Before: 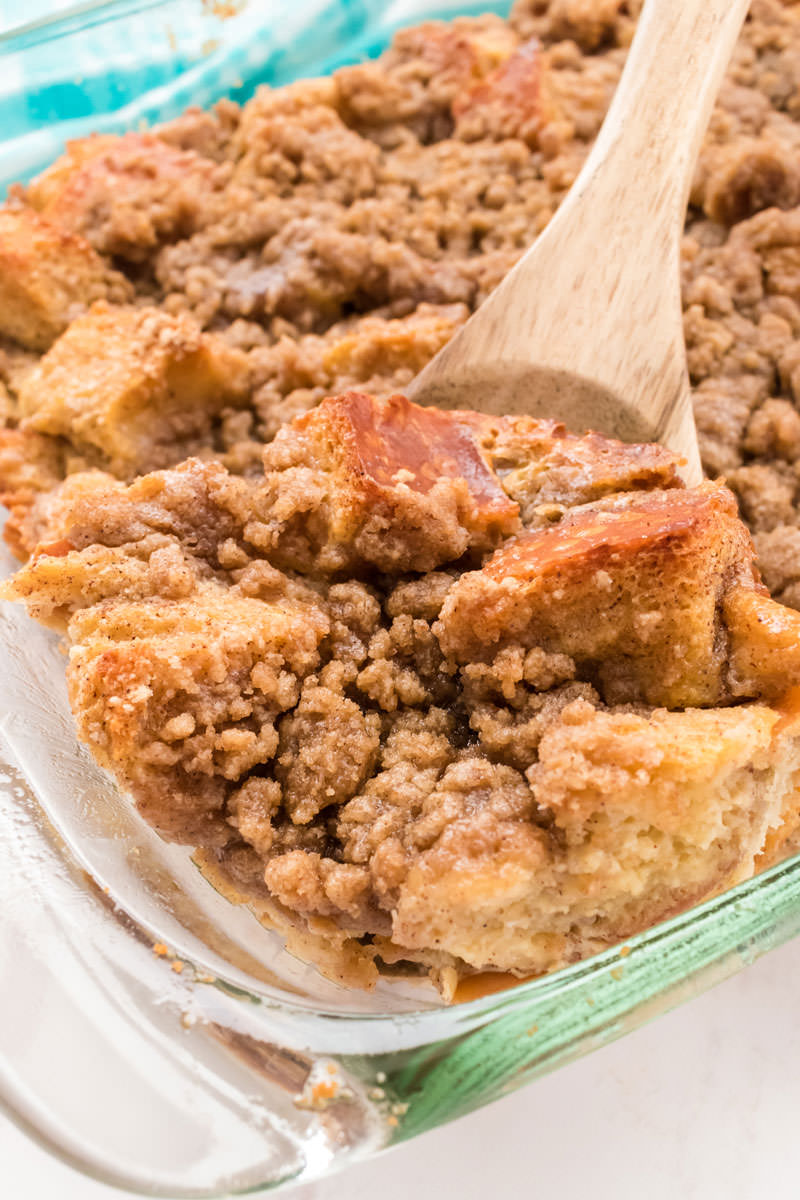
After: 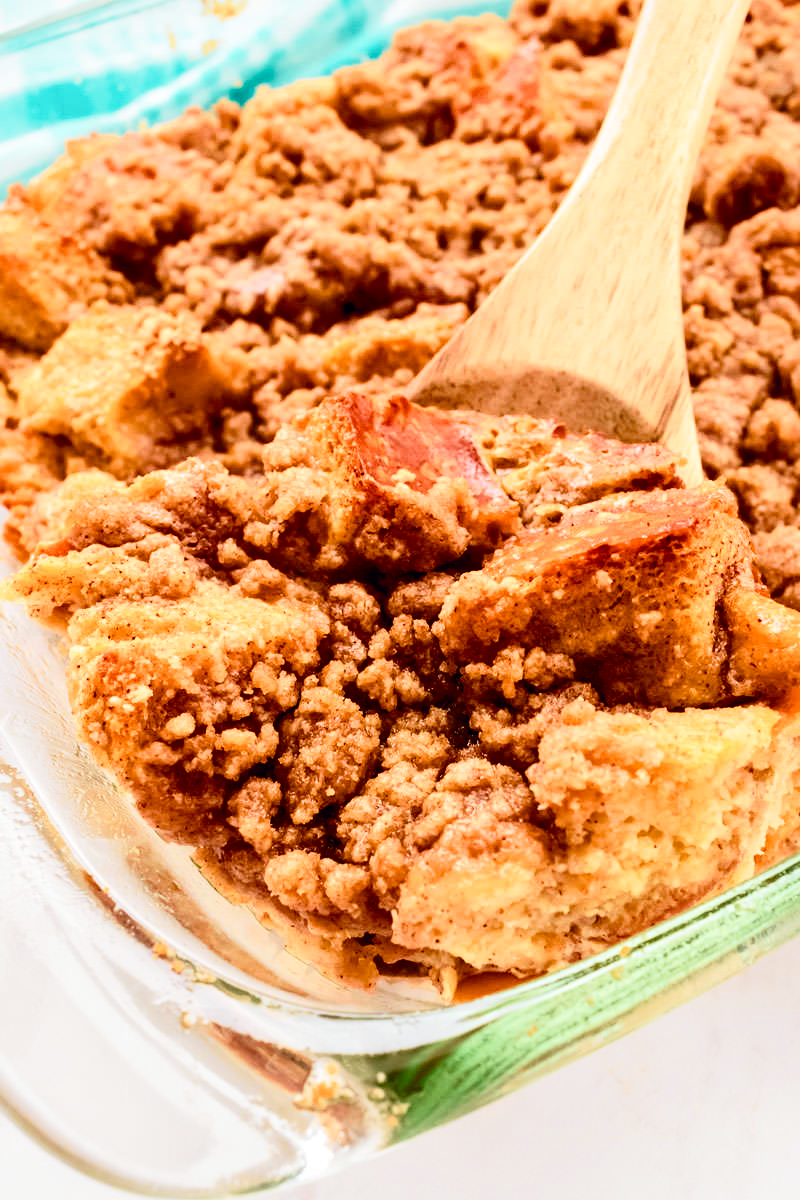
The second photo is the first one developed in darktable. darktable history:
tone curve: curves: ch0 [(0, 0.012) (0.037, 0.03) (0.123, 0.092) (0.19, 0.157) (0.269, 0.27) (0.48, 0.57) (0.595, 0.695) (0.718, 0.823) (0.855, 0.913) (1, 0.982)]; ch1 [(0, 0) (0.243, 0.245) (0.422, 0.415) (0.493, 0.495) (0.508, 0.506) (0.536, 0.542) (0.569, 0.611) (0.611, 0.662) (0.769, 0.807) (1, 1)]; ch2 [(0, 0) (0.249, 0.216) (0.349, 0.321) (0.424, 0.442) (0.476, 0.483) (0.498, 0.499) (0.517, 0.519) (0.532, 0.56) (0.569, 0.624) (0.614, 0.667) (0.706, 0.757) (0.808, 0.809) (0.991, 0.968)], color space Lab, independent channels, preserve colors none
local contrast: mode bilateral grid, contrast 21, coarseness 51, detail 130%, midtone range 0.2
color balance rgb: global offset › chroma 0.068%, global offset › hue 254.31°, perceptual saturation grading › global saturation 20%, perceptual saturation grading › highlights -25.332%, perceptual saturation grading › shadows 25.75%, global vibrance 6.905%, saturation formula JzAzBz (2021)
